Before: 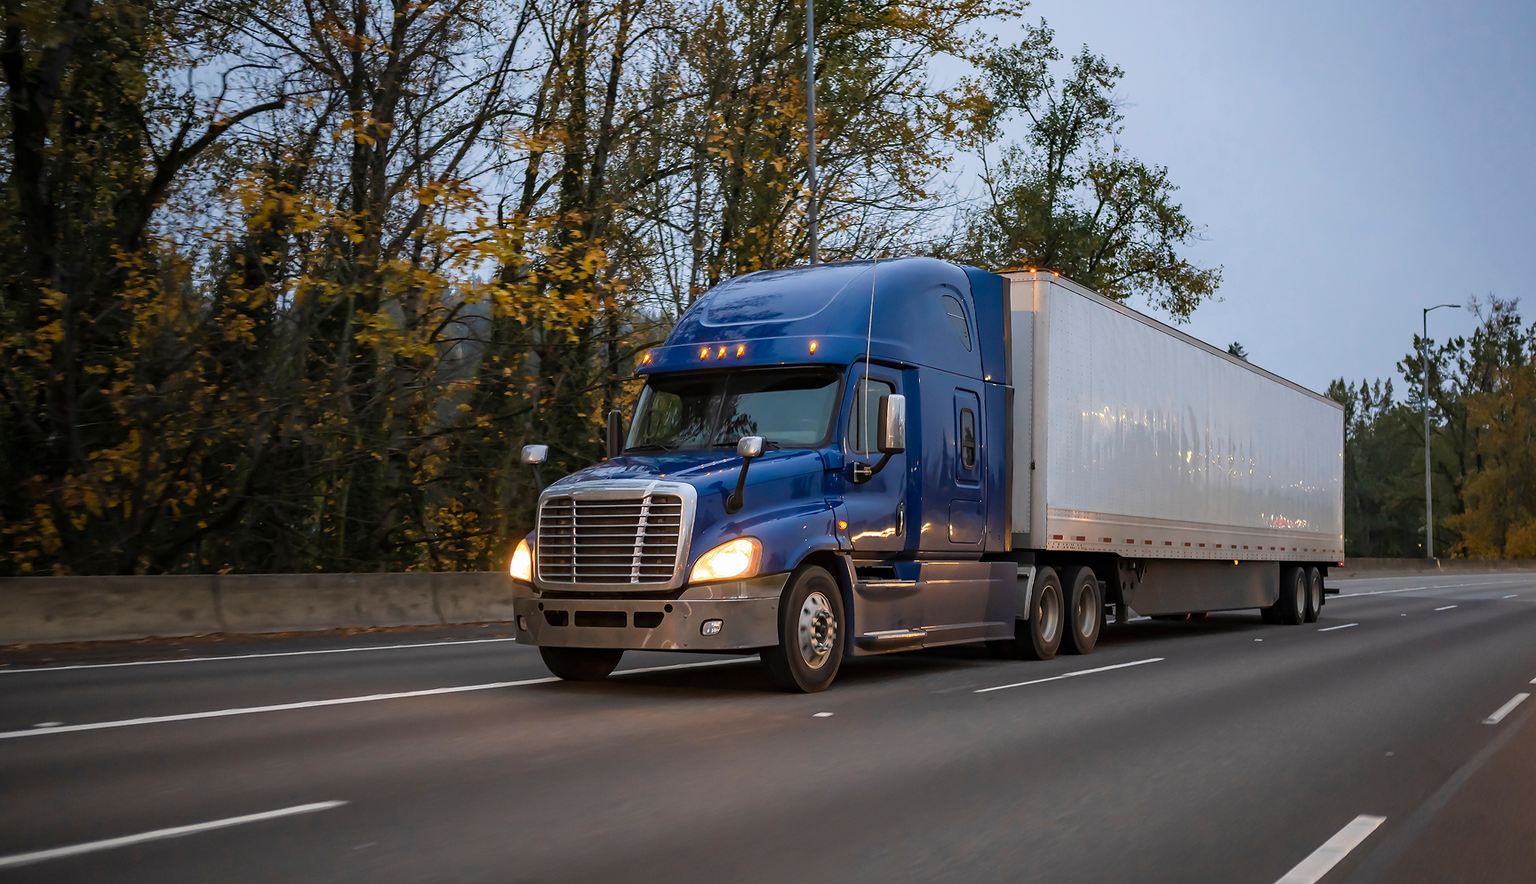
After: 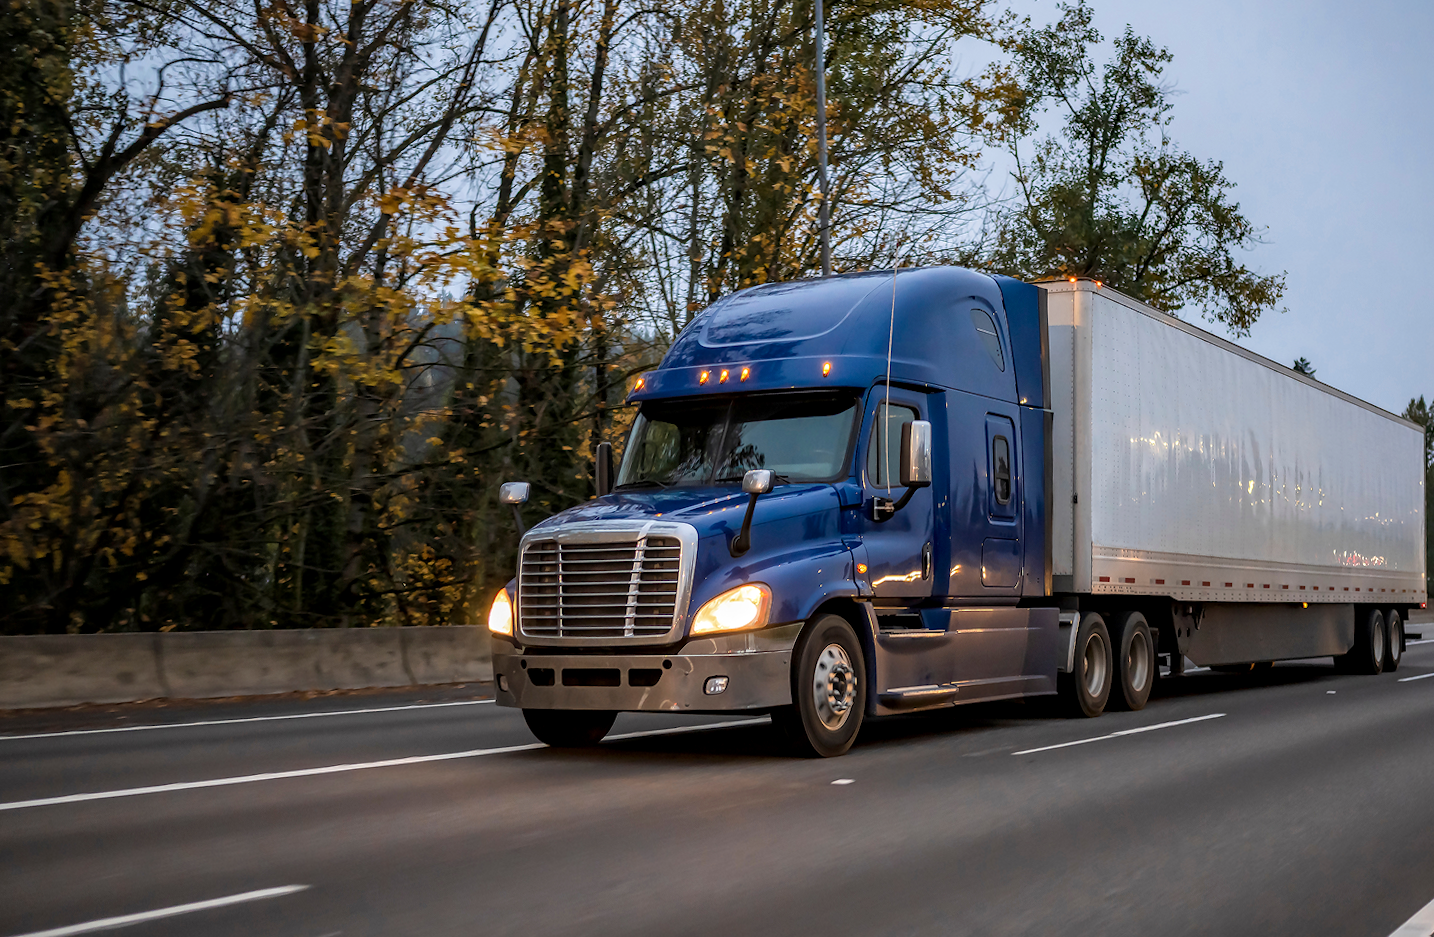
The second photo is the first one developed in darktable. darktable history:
crop and rotate: angle 0.674°, left 4.151%, top 1.187%, right 11.152%, bottom 2.53%
local contrast: detail 130%
